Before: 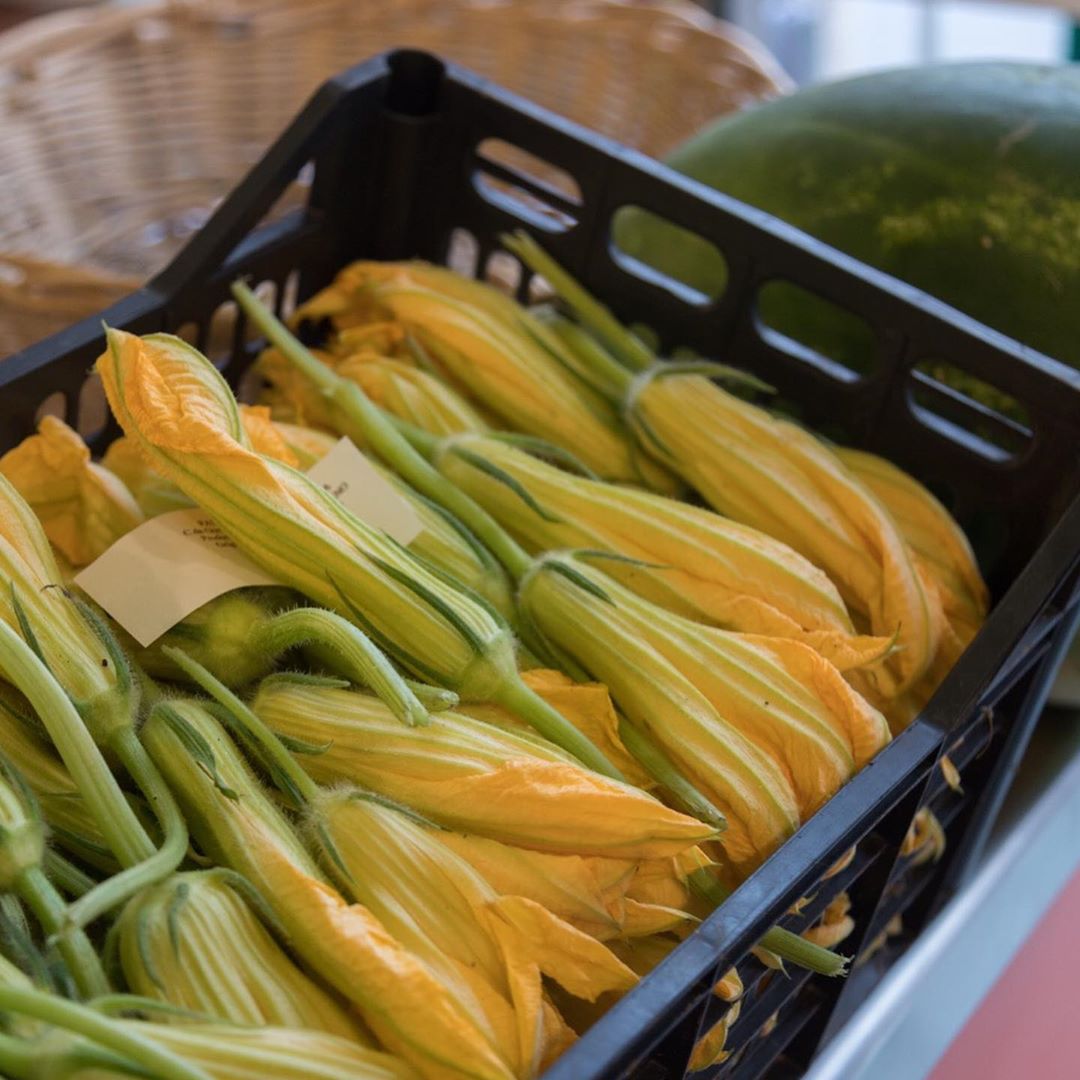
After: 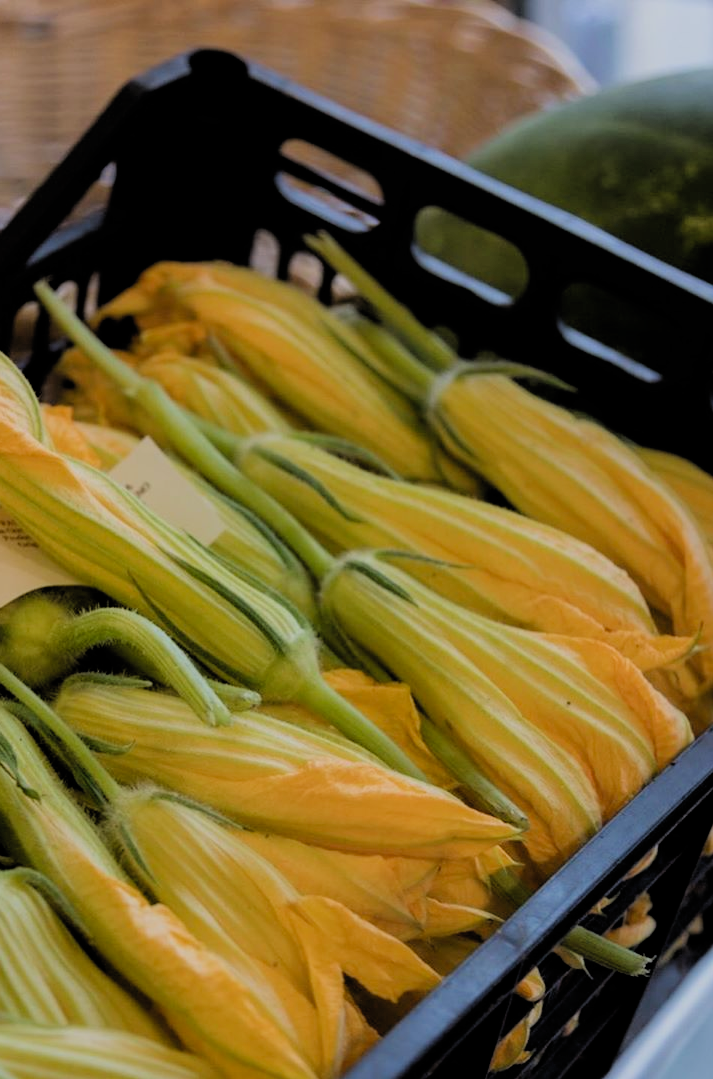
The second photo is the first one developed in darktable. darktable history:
crop and rotate: left 18.442%, right 15.508%
filmic rgb: black relative exposure -4.58 EV, white relative exposure 4.8 EV, threshold 3 EV, hardness 2.36, latitude 36.07%, contrast 1.048, highlights saturation mix 1.32%, shadows ↔ highlights balance 1.25%, color science v4 (2020), enable highlight reconstruction true
